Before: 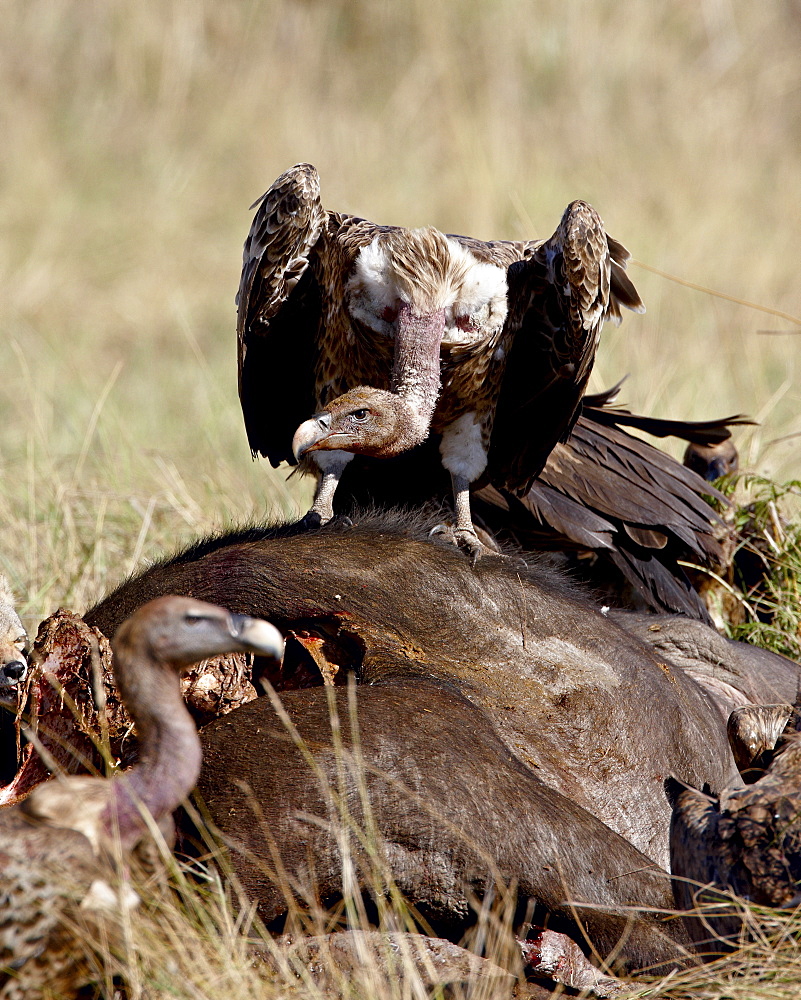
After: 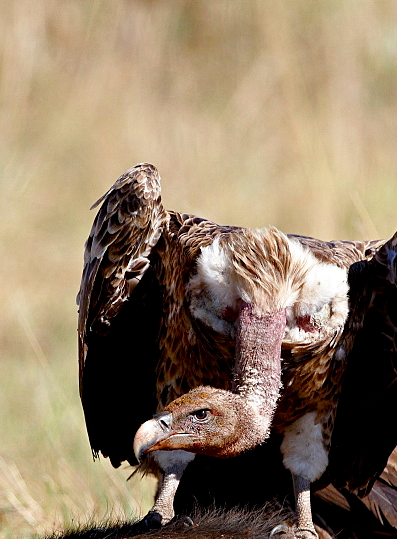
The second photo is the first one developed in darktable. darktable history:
crop: left 19.852%, right 30.523%, bottom 46.01%
